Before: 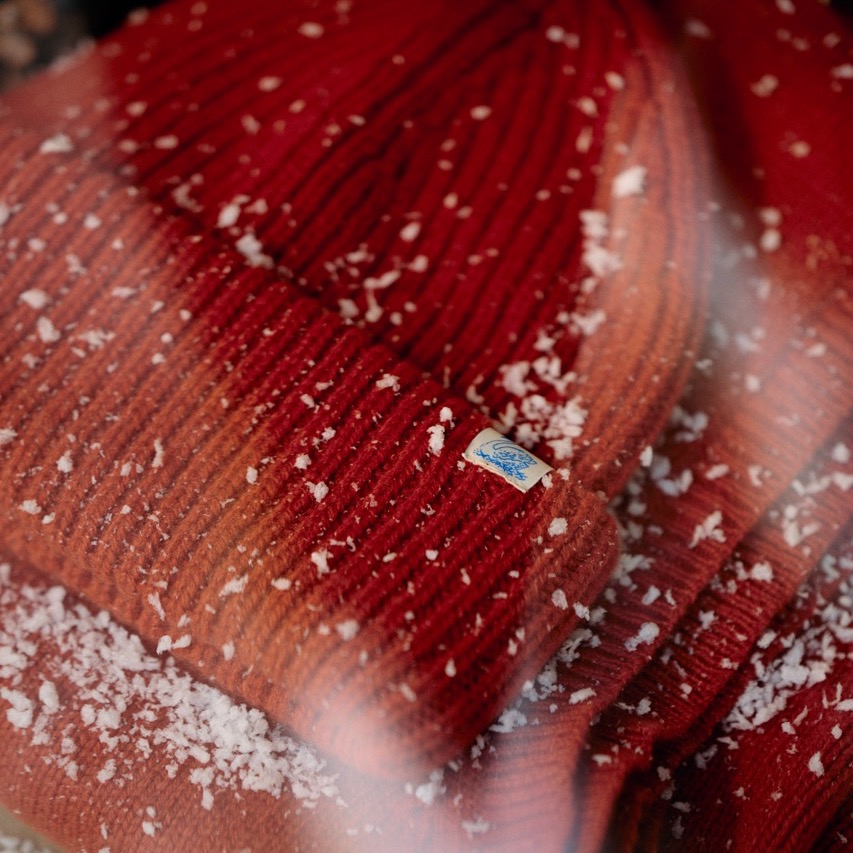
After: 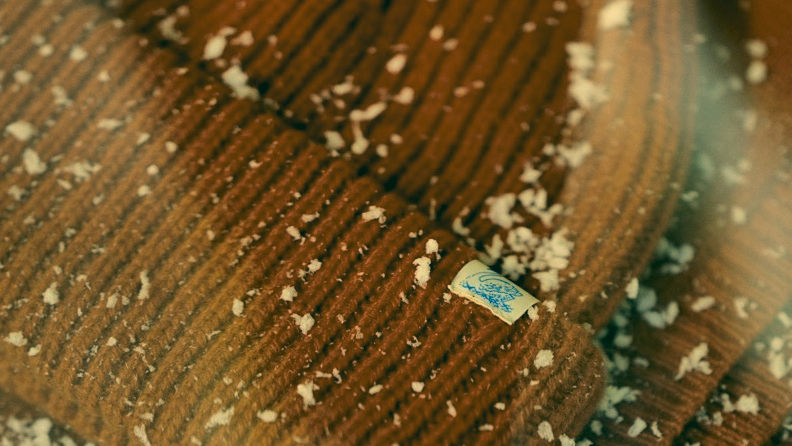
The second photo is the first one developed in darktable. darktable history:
crop: left 1.75%, top 19.7%, right 5.359%, bottom 27.963%
contrast brightness saturation: saturation -0.173
color correction: highlights a* 1.88, highlights b* 34.65, shadows a* -36.19, shadows b* -6.13
shadows and highlights: soften with gaussian
